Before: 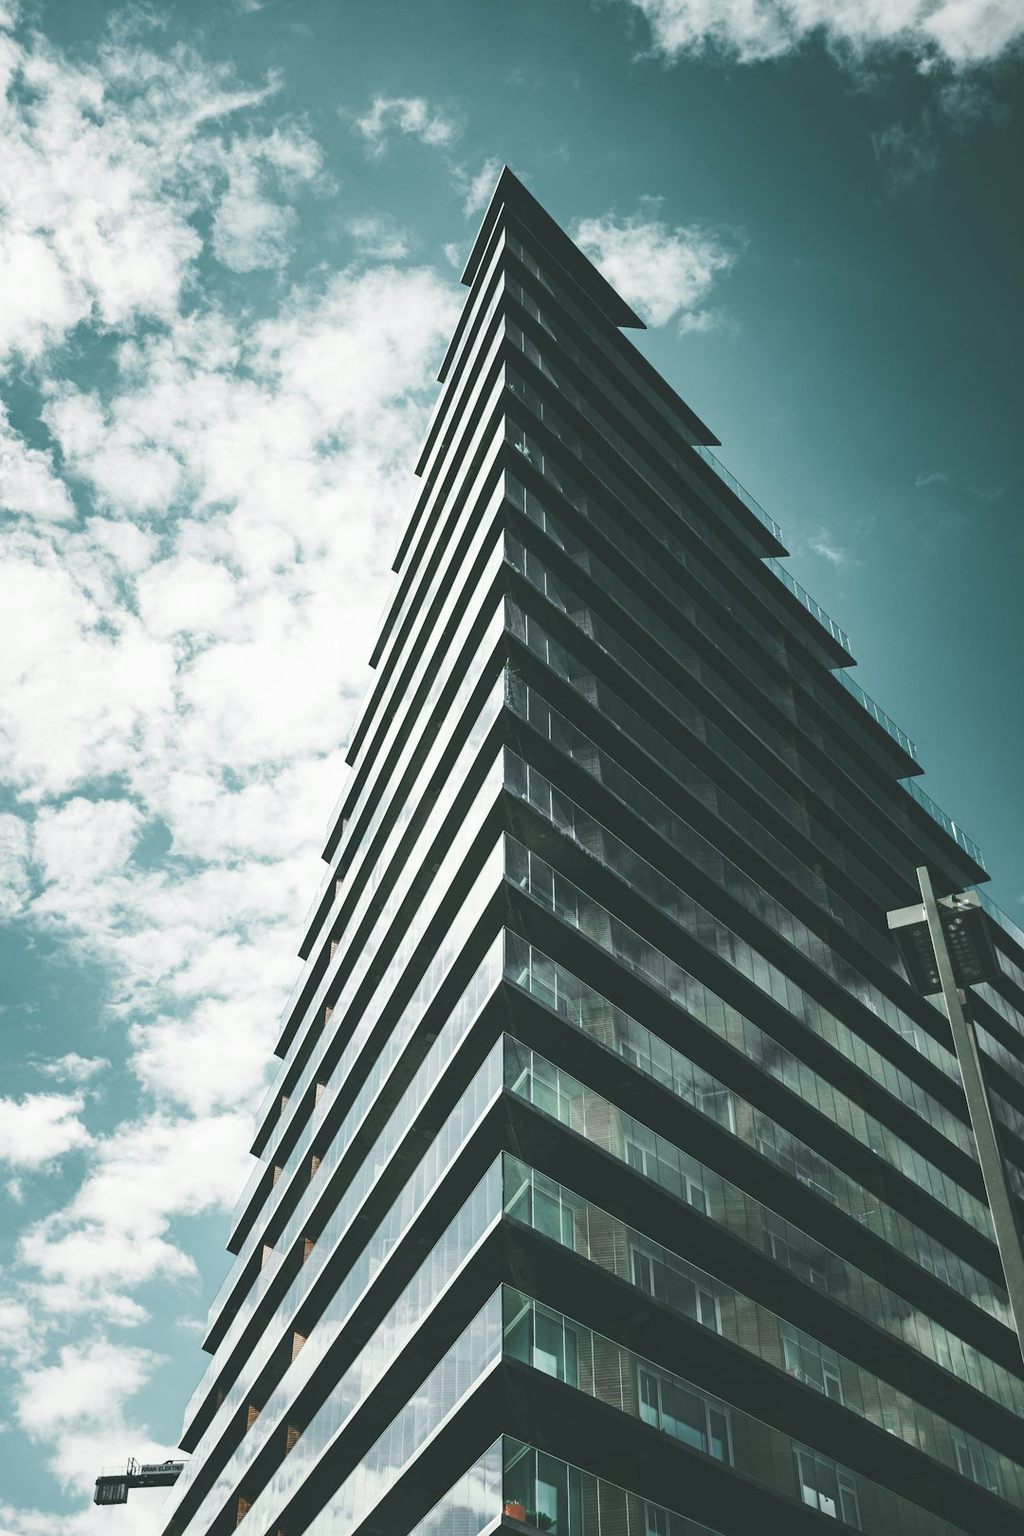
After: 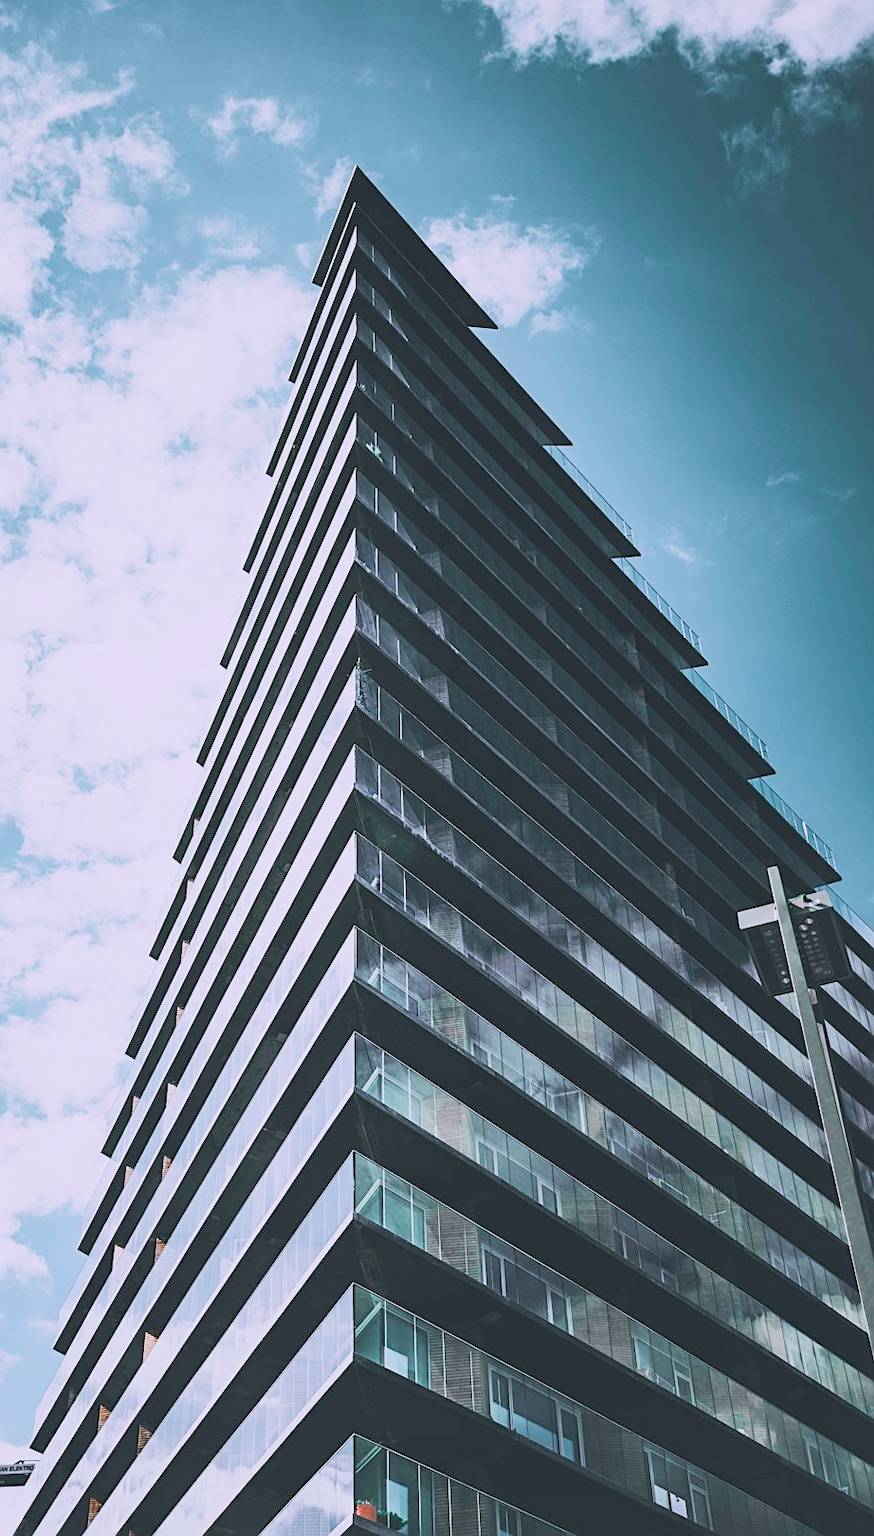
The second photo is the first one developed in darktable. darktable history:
shadows and highlights: shadows 43.06, highlights 6.94
crop and rotate: left 14.584%
tone curve: curves: ch0 [(0, 0) (0.051, 0.03) (0.096, 0.071) (0.251, 0.234) (0.461, 0.515) (0.605, 0.692) (0.761, 0.824) (0.881, 0.907) (1, 0.984)]; ch1 [(0, 0) (0.1, 0.038) (0.318, 0.243) (0.399, 0.351) (0.478, 0.469) (0.499, 0.499) (0.534, 0.541) (0.567, 0.592) (0.601, 0.629) (0.666, 0.7) (1, 1)]; ch2 [(0, 0) (0.453, 0.45) (0.479, 0.483) (0.504, 0.499) (0.52, 0.519) (0.541, 0.559) (0.601, 0.622) (0.824, 0.815) (1, 1)], color space Lab, independent channels, preserve colors none
sharpen: on, module defaults
white balance: red 1.042, blue 1.17
filmic rgb: black relative exposure -7.65 EV, white relative exposure 4.56 EV, hardness 3.61
exposure: exposure 0.236 EV, compensate highlight preservation false
